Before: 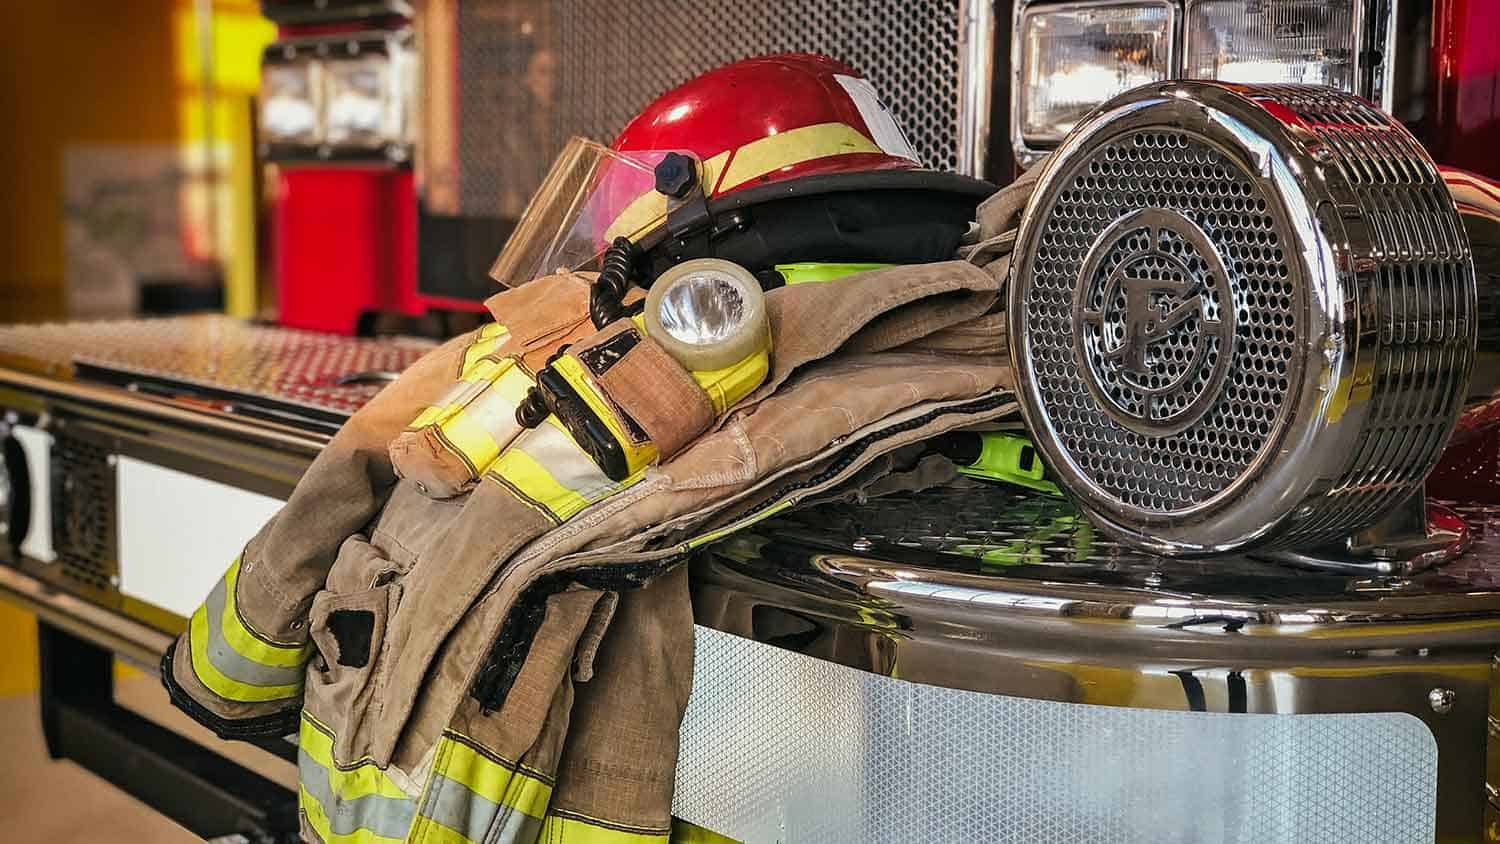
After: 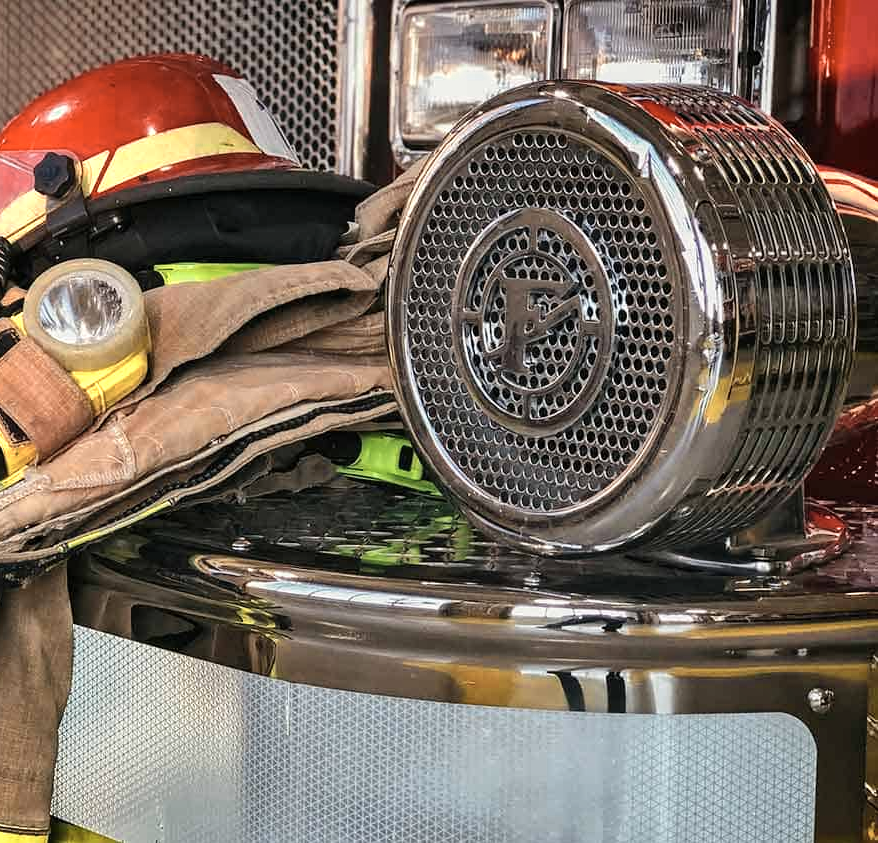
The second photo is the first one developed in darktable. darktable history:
crop: left 41.402%
shadows and highlights: low approximation 0.01, soften with gaussian
color zones: curves: ch0 [(0.018, 0.548) (0.224, 0.64) (0.425, 0.447) (0.675, 0.575) (0.732, 0.579)]; ch1 [(0.066, 0.487) (0.25, 0.5) (0.404, 0.43) (0.75, 0.421) (0.956, 0.421)]; ch2 [(0.044, 0.561) (0.215, 0.465) (0.399, 0.544) (0.465, 0.548) (0.614, 0.447) (0.724, 0.43) (0.882, 0.623) (0.956, 0.632)]
